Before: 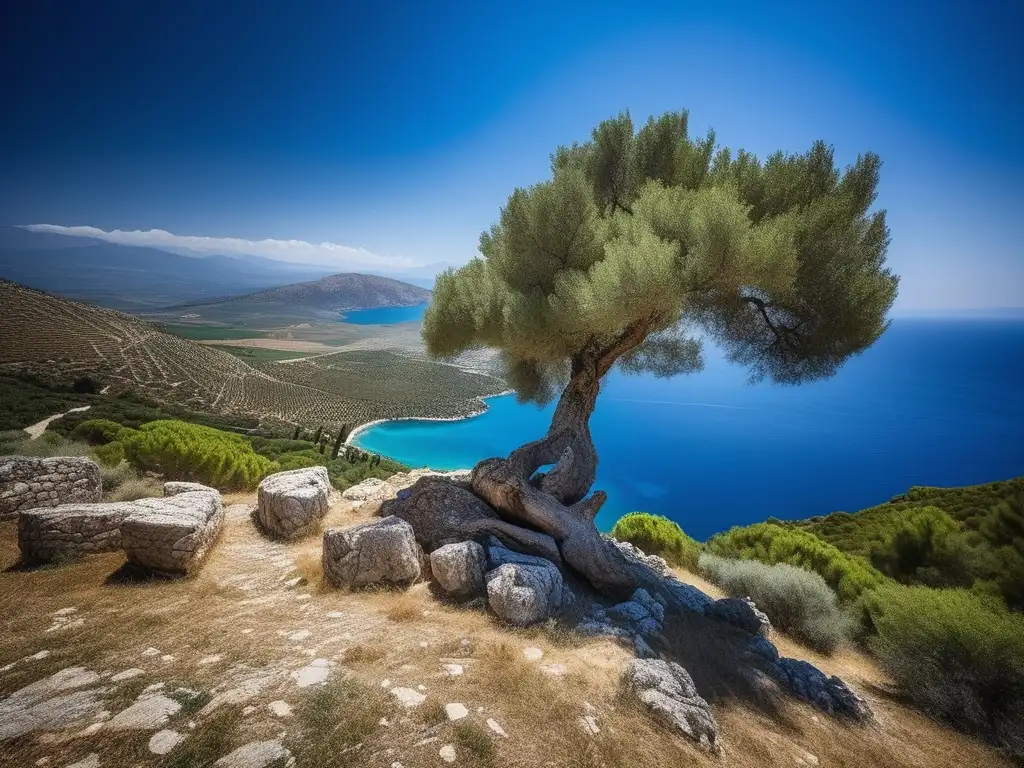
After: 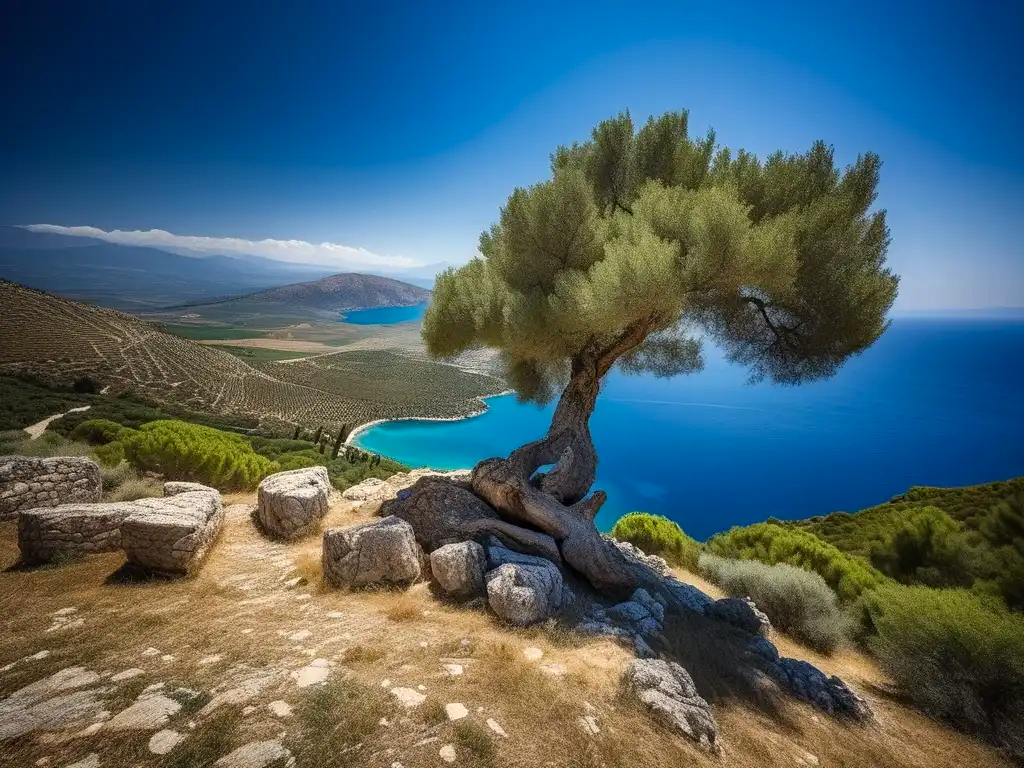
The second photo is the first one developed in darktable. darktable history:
haze removal: strength 0.29, distance 0.25, compatibility mode true, adaptive false
color calibration: x 0.334, y 0.349, temperature 5426 K
